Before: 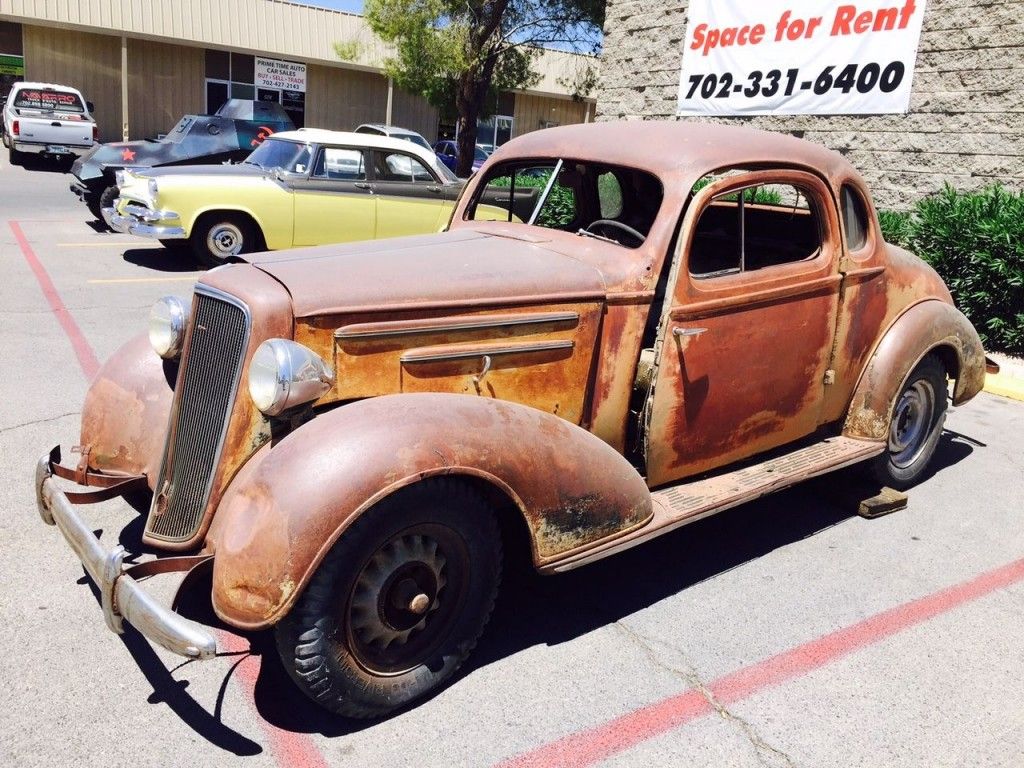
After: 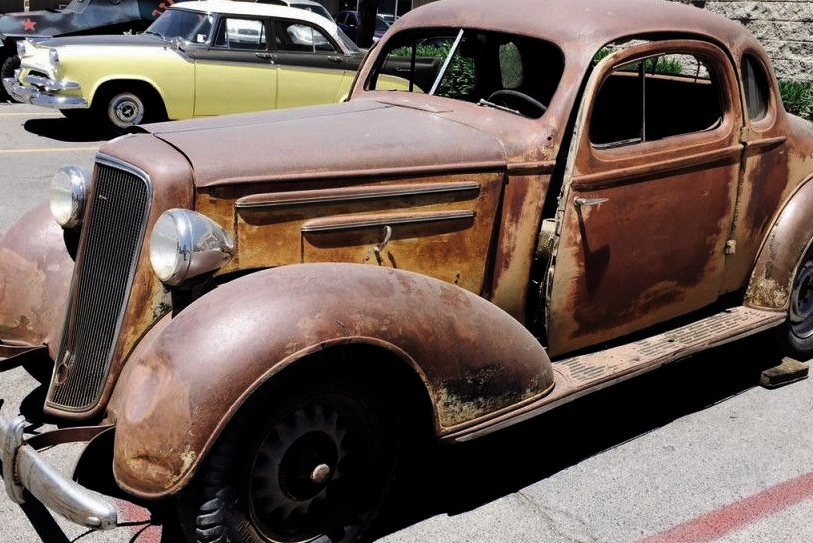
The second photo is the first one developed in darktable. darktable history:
crop: left 9.712%, top 16.928%, right 10.845%, bottom 12.332%
levels: mode automatic, black 8.58%, gray 59.42%, levels [0, 0.445, 1]
